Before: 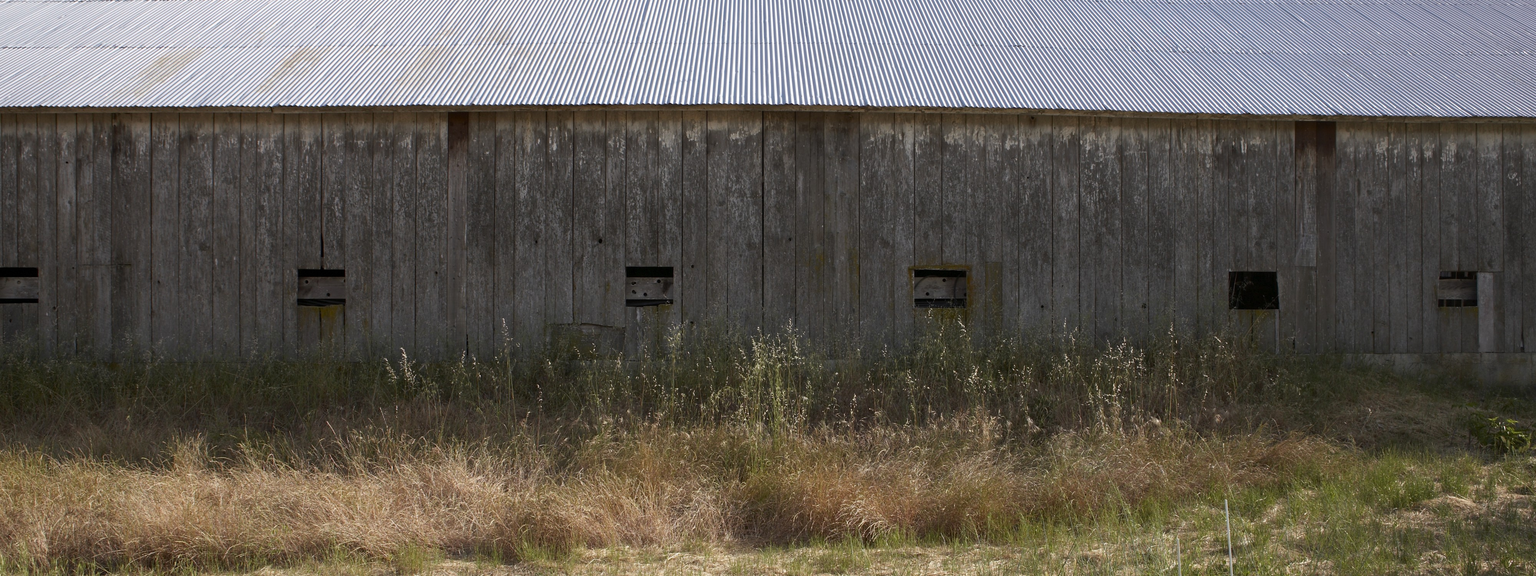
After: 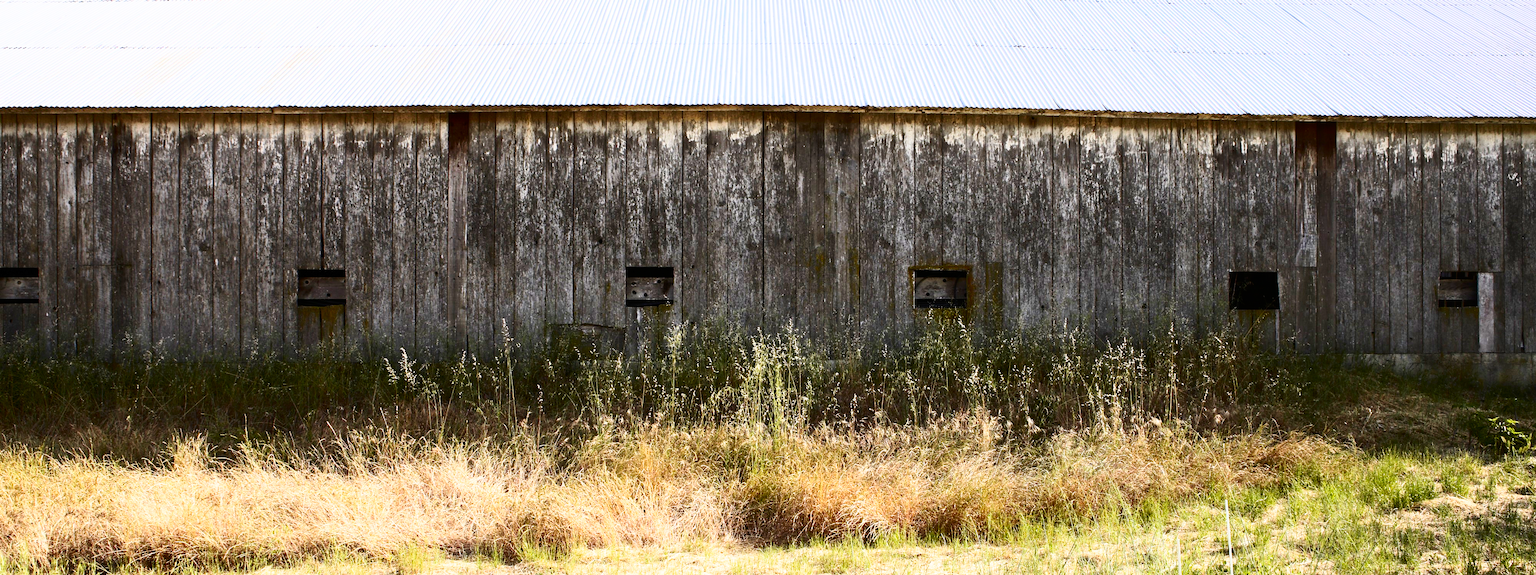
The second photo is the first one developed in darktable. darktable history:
base curve: curves: ch0 [(0, 0) (0, 0.001) (0.001, 0.001) (0.004, 0.002) (0.007, 0.004) (0.015, 0.013) (0.033, 0.045) (0.052, 0.096) (0.075, 0.17) (0.099, 0.241) (0.163, 0.42) (0.219, 0.55) (0.259, 0.616) (0.327, 0.722) (0.365, 0.765) (0.522, 0.873) (0.547, 0.881) (0.689, 0.919) (0.826, 0.952) (1, 1)], preserve colors none
contrast brightness saturation: contrast 0.4, brightness 0.1, saturation 0.21
crop: bottom 0.071%
